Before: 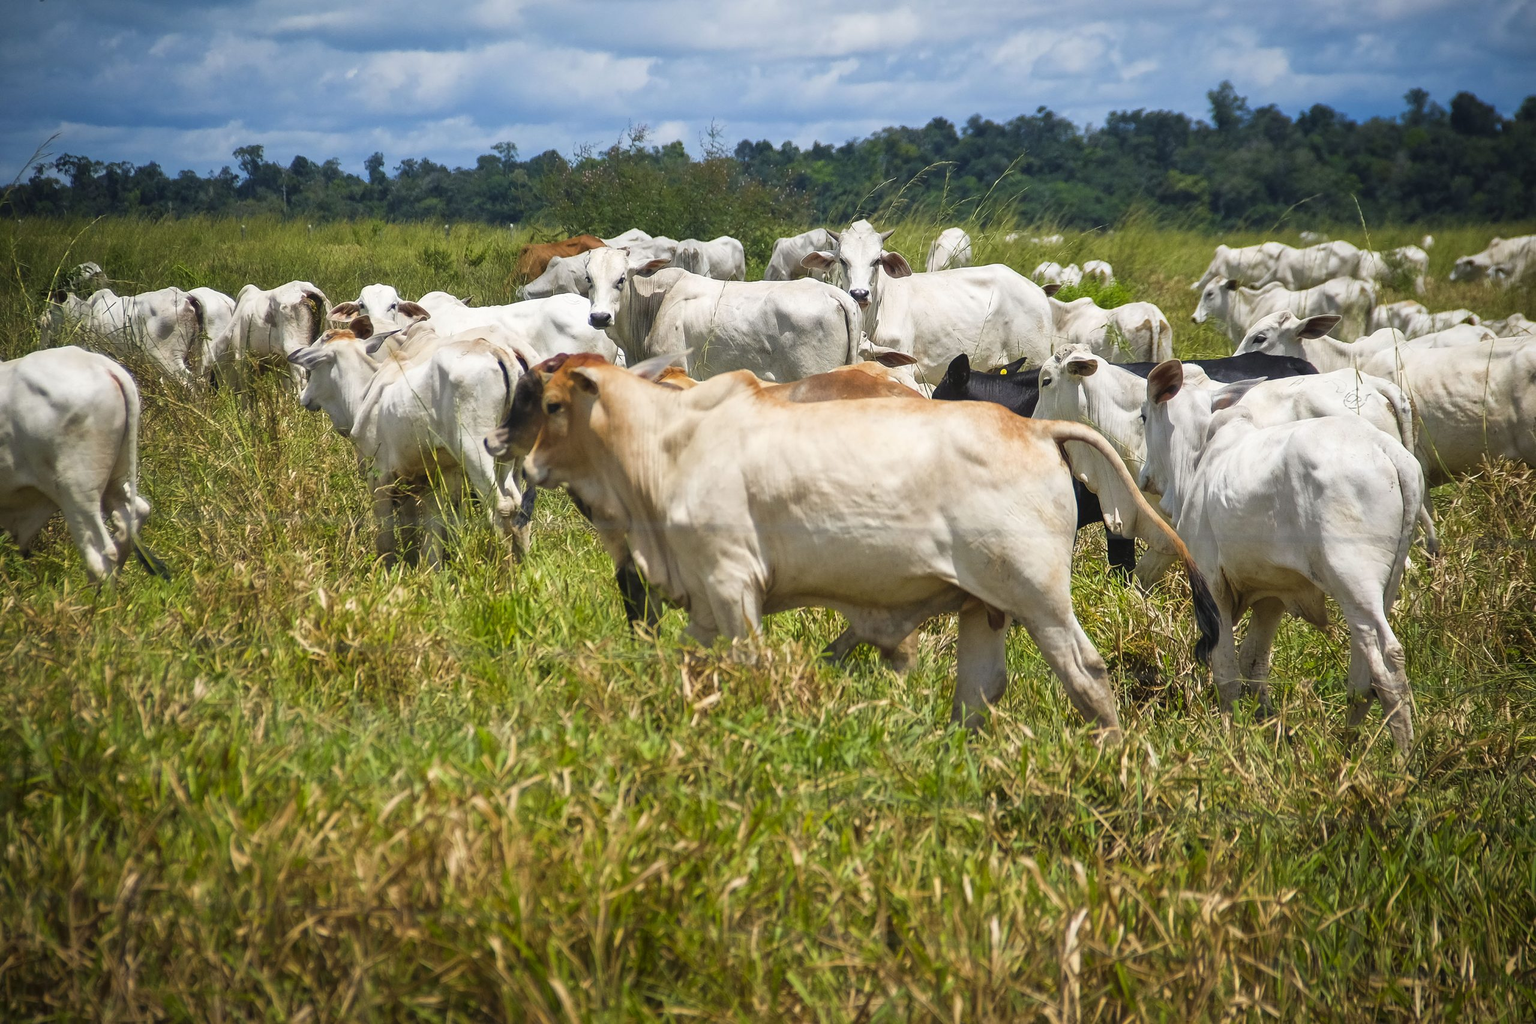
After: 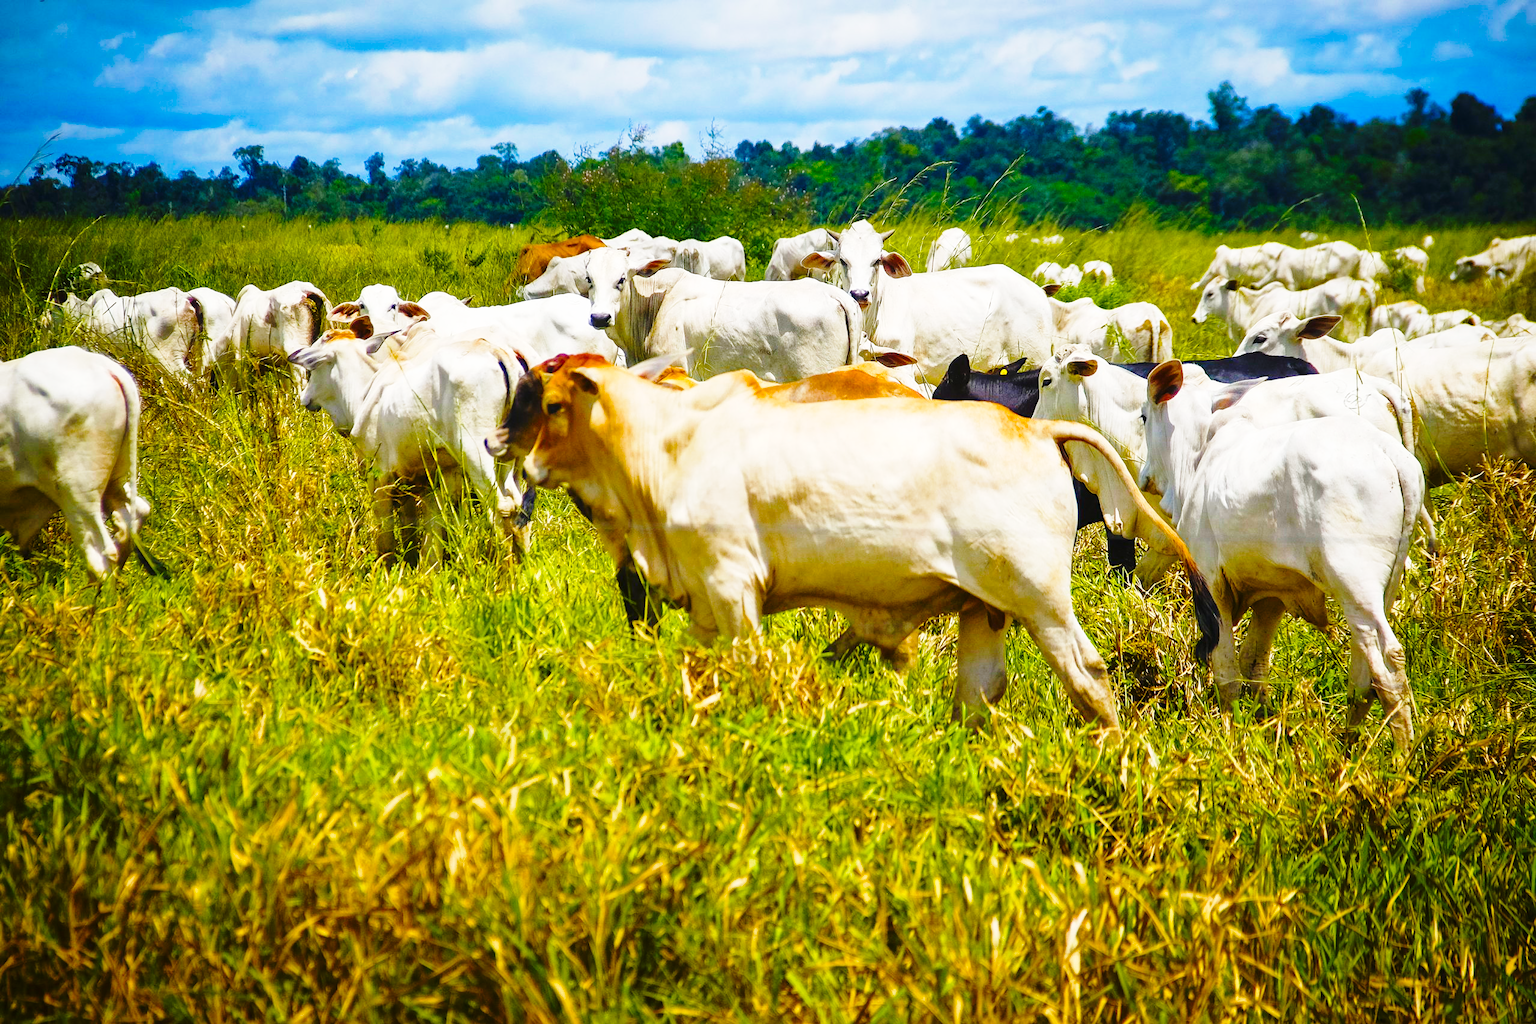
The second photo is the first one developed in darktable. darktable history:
base curve: curves: ch0 [(0, 0) (0.04, 0.03) (0.133, 0.232) (0.448, 0.748) (0.843, 0.968) (1, 1)], preserve colors none
color balance rgb: perceptual saturation grading › global saturation 53.759%, perceptual saturation grading › highlights -50.265%, perceptual saturation grading › mid-tones 39.272%, perceptual saturation grading › shadows 31.112%, global vibrance 40.969%
